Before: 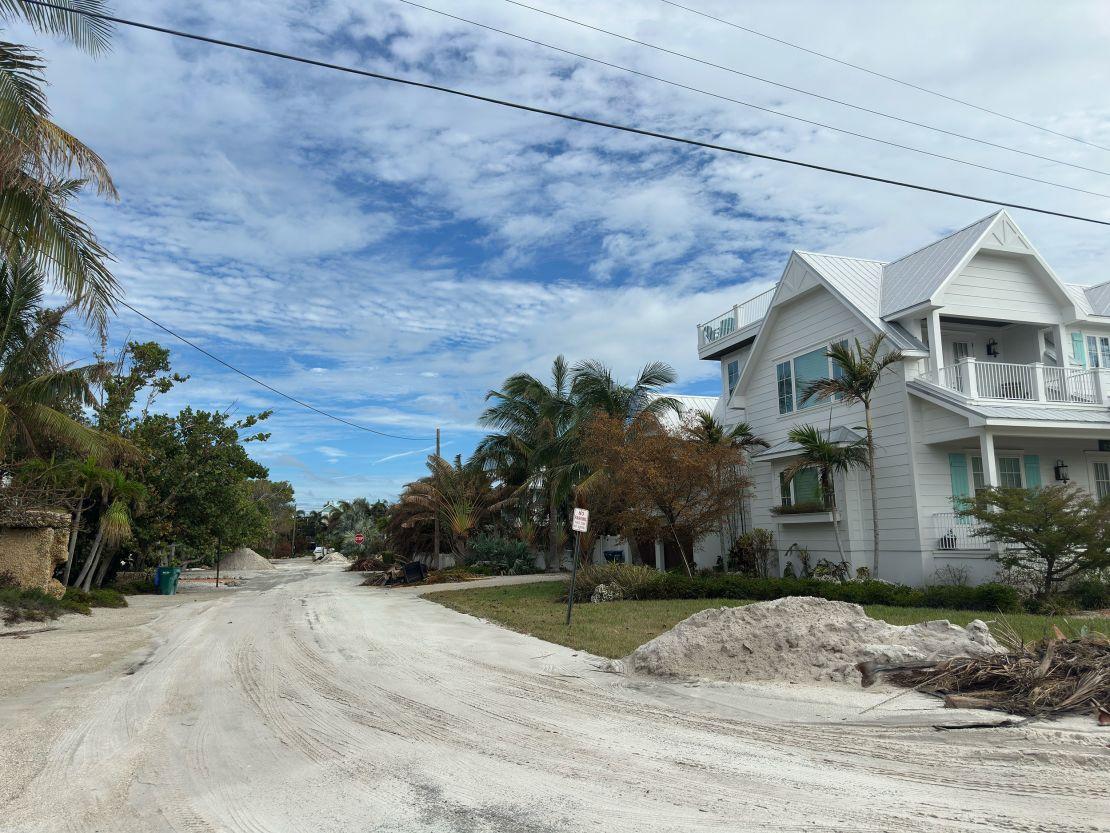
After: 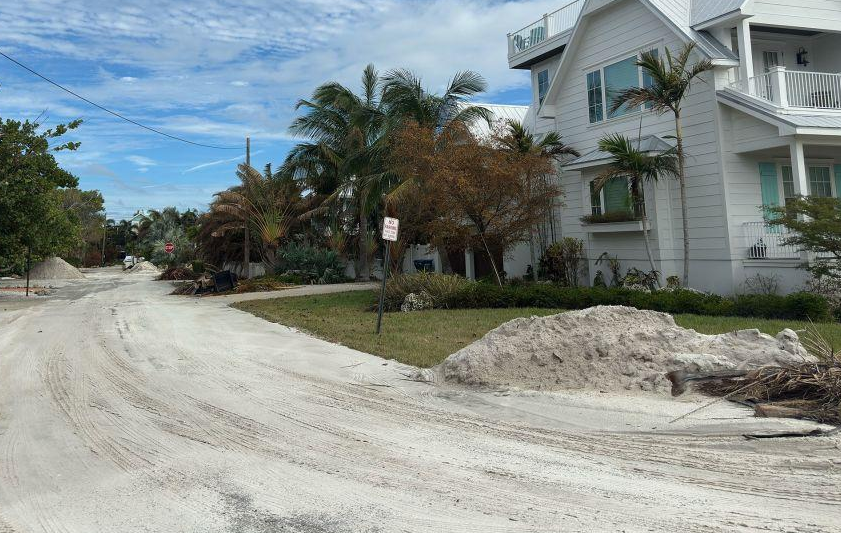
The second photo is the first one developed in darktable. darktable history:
crop and rotate: left 17.204%, top 34.953%, right 6.971%, bottom 0.976%
